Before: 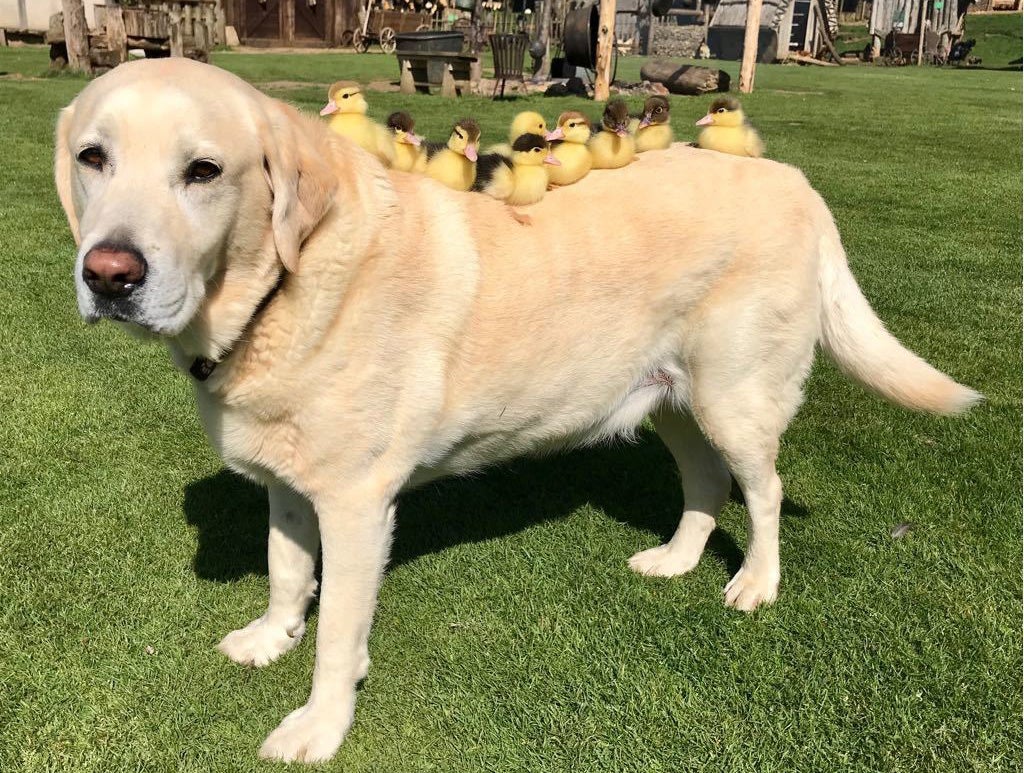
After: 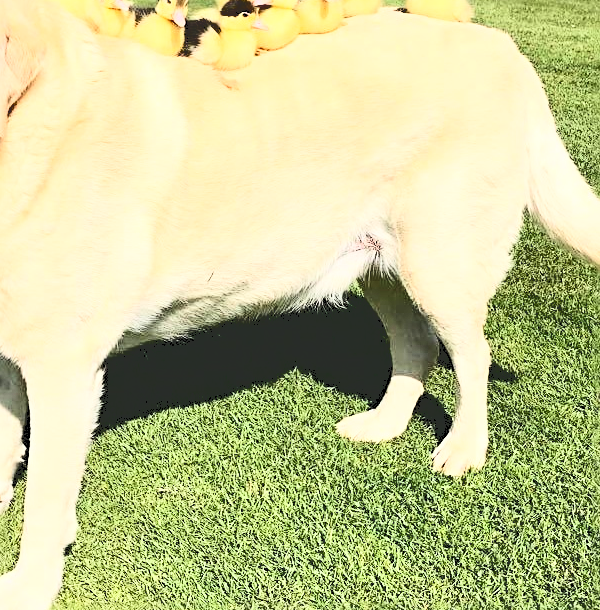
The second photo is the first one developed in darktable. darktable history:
sharpen: radius 3.129
tone curve: curves: ch0 [(0, 0) (0.003, 0.172) (0.011, 0.177) (0.025, 0.177) (0.044, 0.177) (0.069, 0.178) (0.1, 0.181) (0.136, 0.19) (0.177, 0.208) (0.224, 0.226) (0.277, 0.274) (0.335, 0.338) (0.399, 0.43) (0.468, 0.535) (0.543, 0.635) (0.623, 0.726) (0.709, 0.815) (0.801, 0.882) (0.898, 0.936) (1, 1)], color space Lab, independent channels, preserve colors none
base curve: curves: ch0 [(0, 0) (0.012, 0.01) (0.073, 0.168) (0.31, 0.711) (0.645, 0.957) (1, 1)]
crop and rotate: left 28.521%, top 17.573%, right 12.819%, bottom 3.465%
